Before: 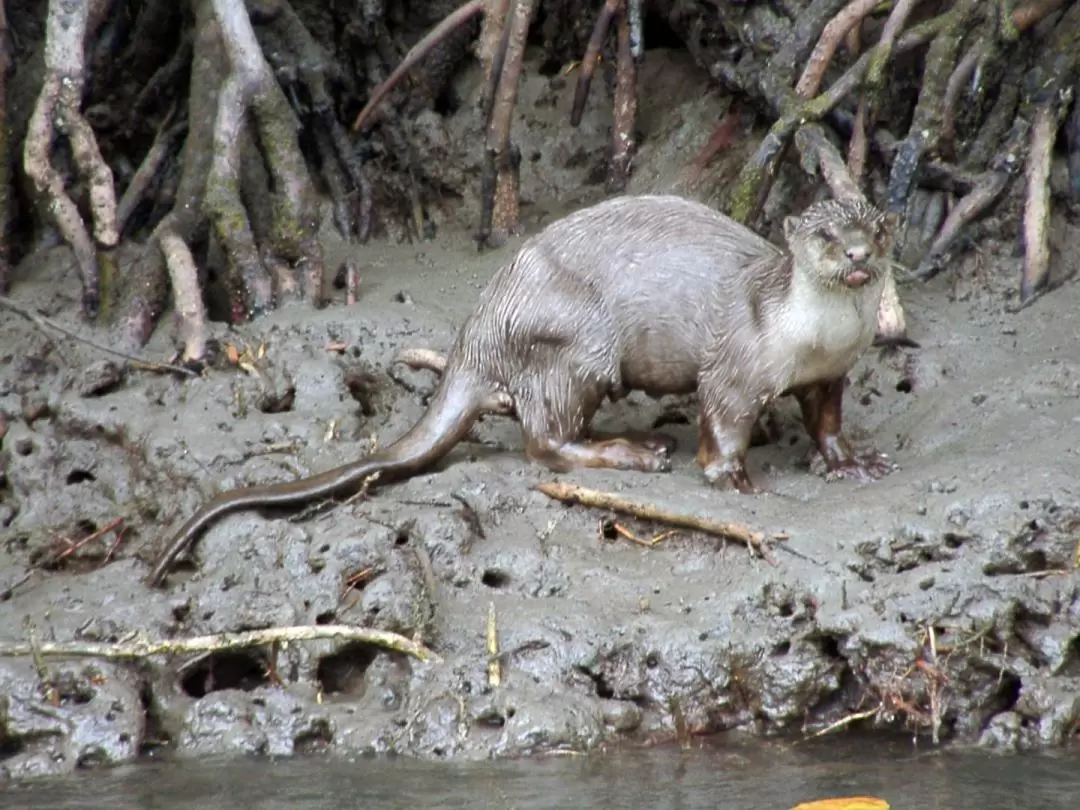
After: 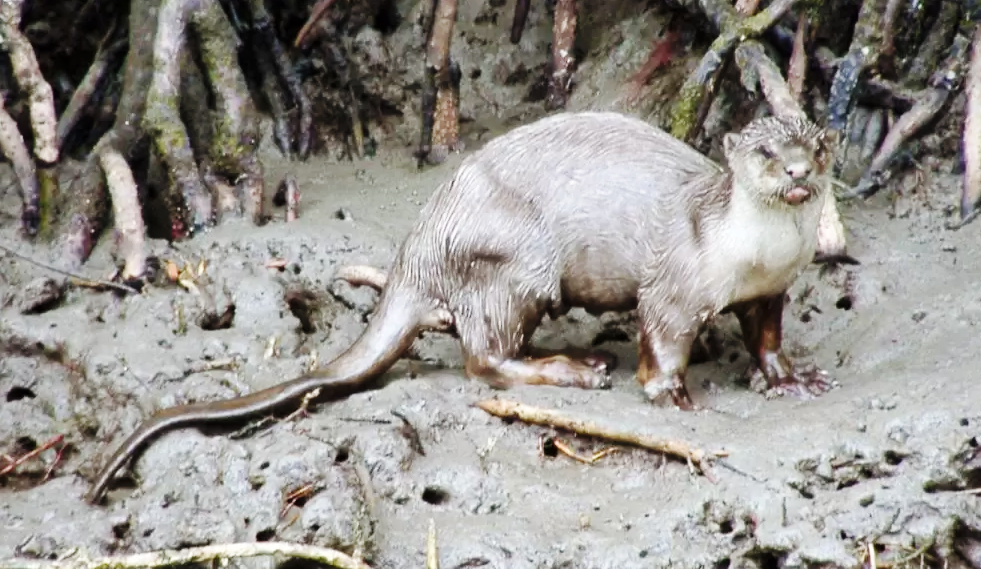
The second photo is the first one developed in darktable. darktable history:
base curve: curves: ch0 [(0, 0) (0.036, 0.025) (0.121, 0.166) (0.206, 0.329) (0.605, 0.79) (1, 1)], preserve colors none
crop: left 5.596%, top 10.314%, right 3.534%, bottom 19.395%
